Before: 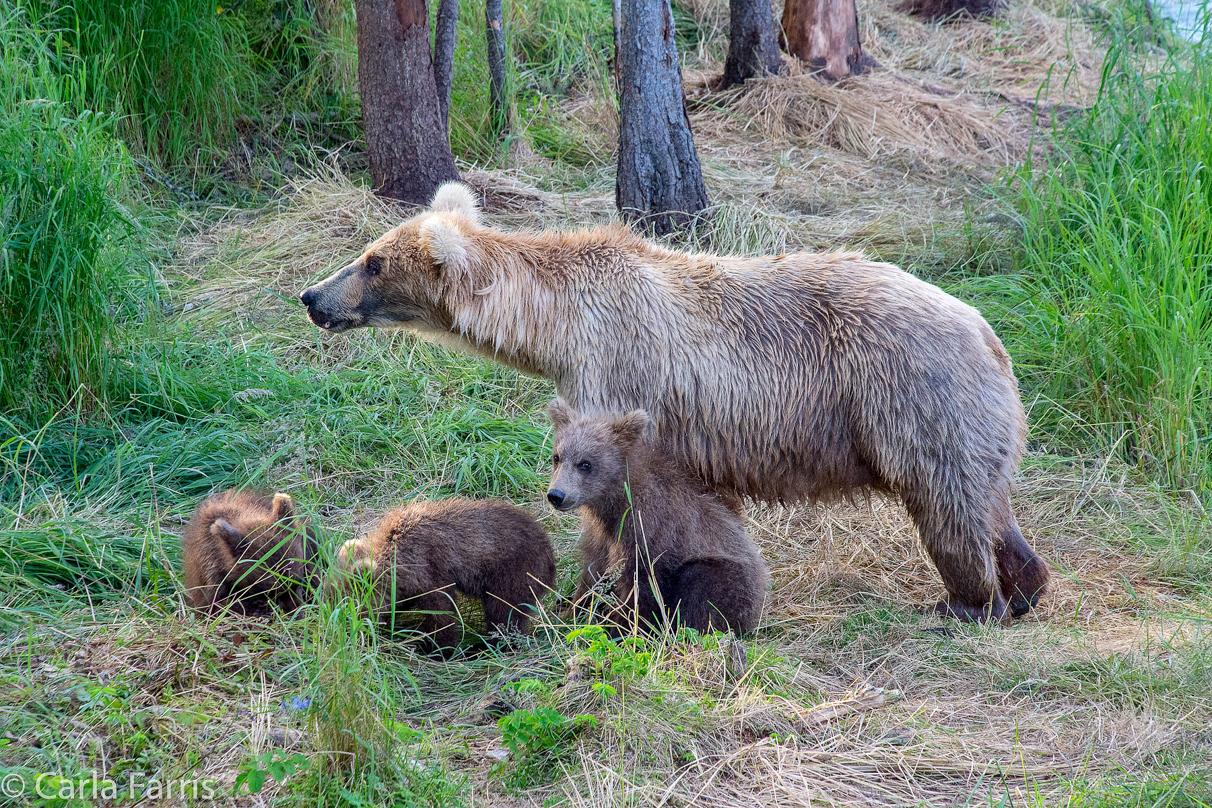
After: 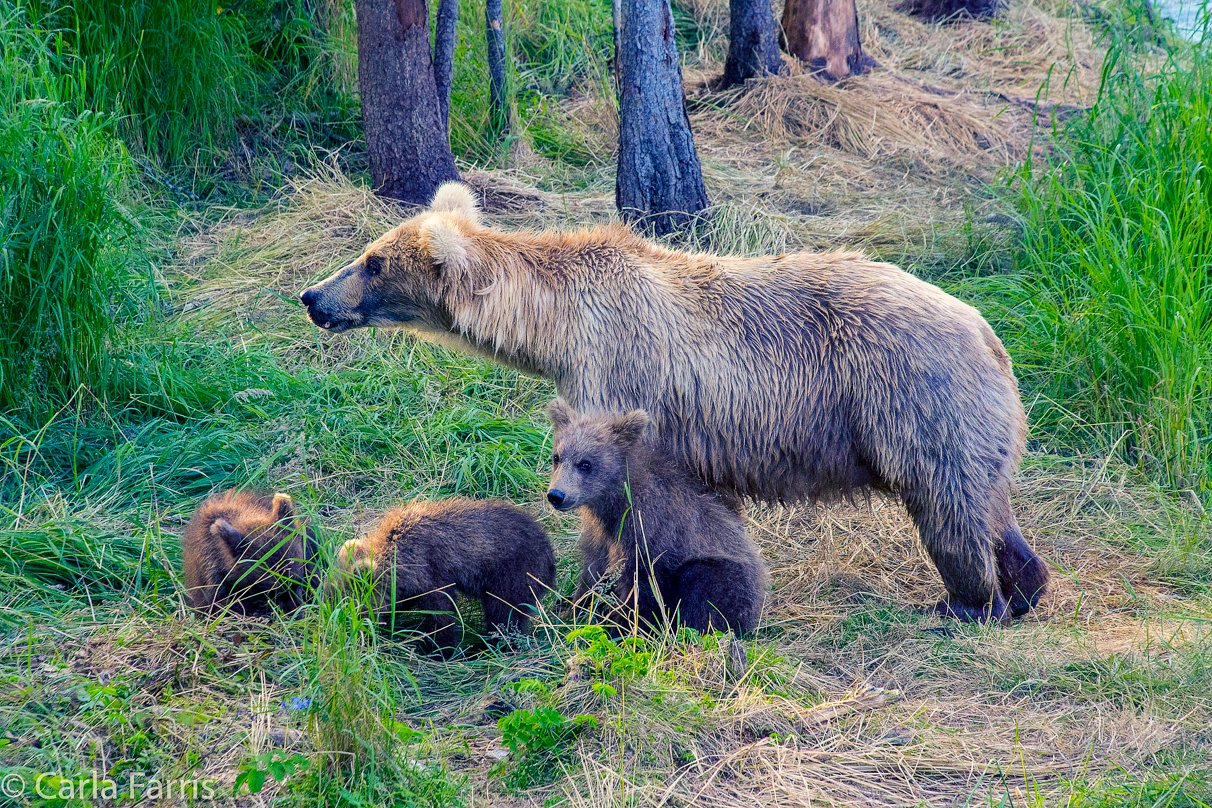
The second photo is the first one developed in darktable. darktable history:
color balance rgb: shadows lift › luminance -41.035%, shadows lift › chroma 14.349%, shadows lift › hue 258.26°, highlights gain › chroma 3.078%, highlights gain › hue 78.79°, perceptual saturation grading › global saturation 30.703%
